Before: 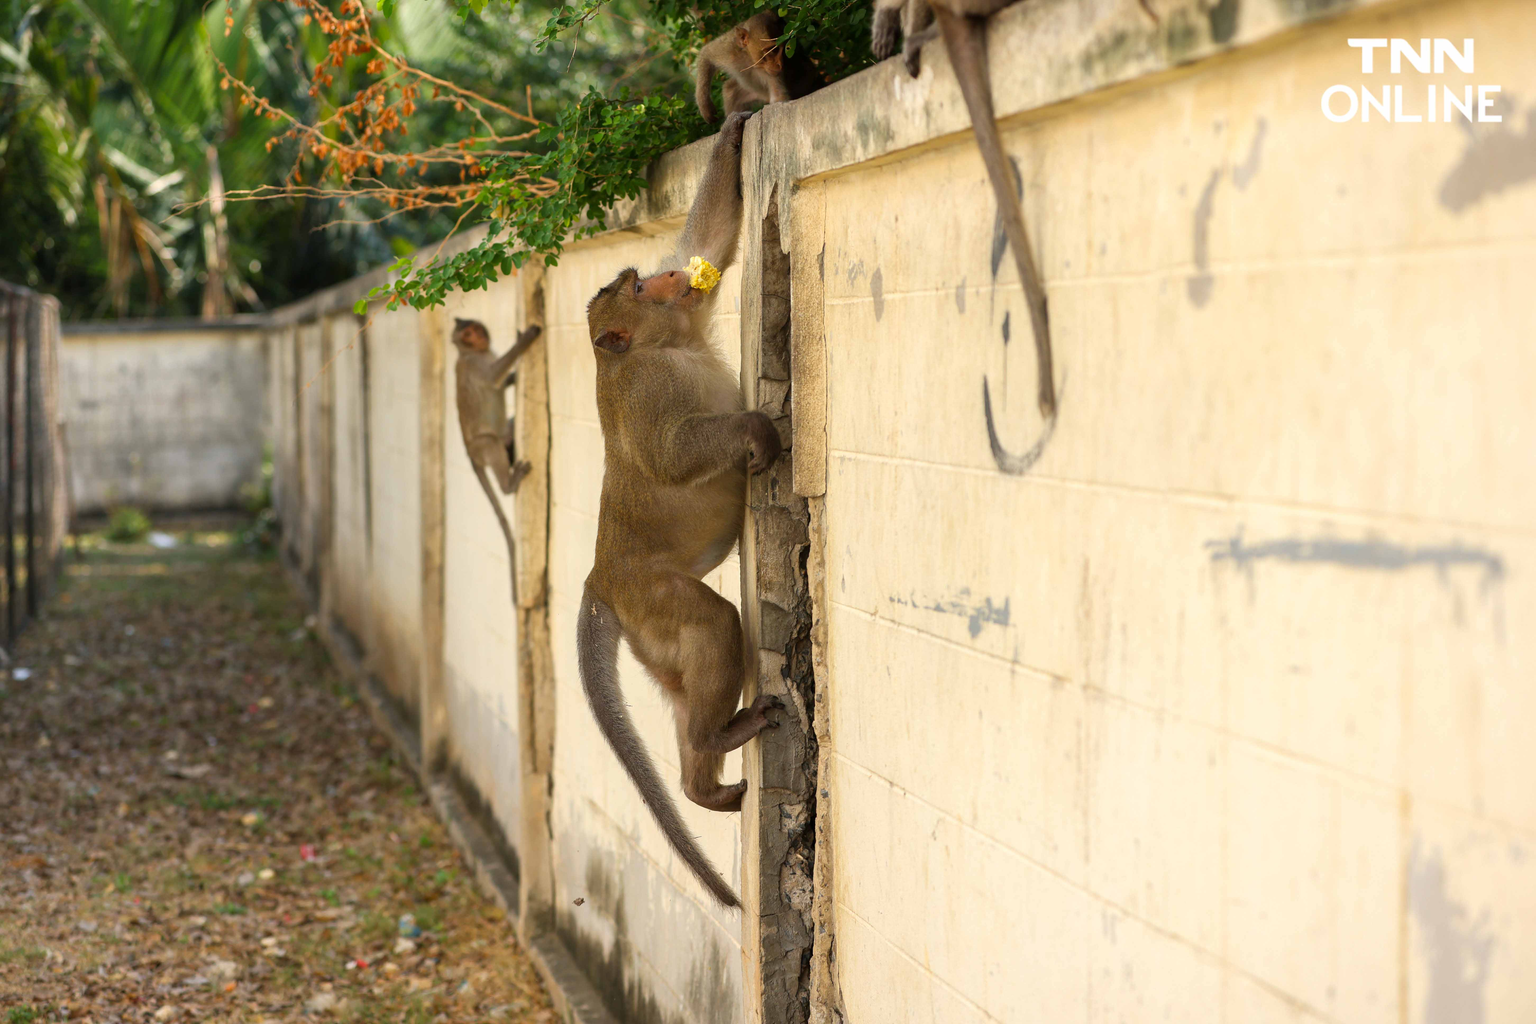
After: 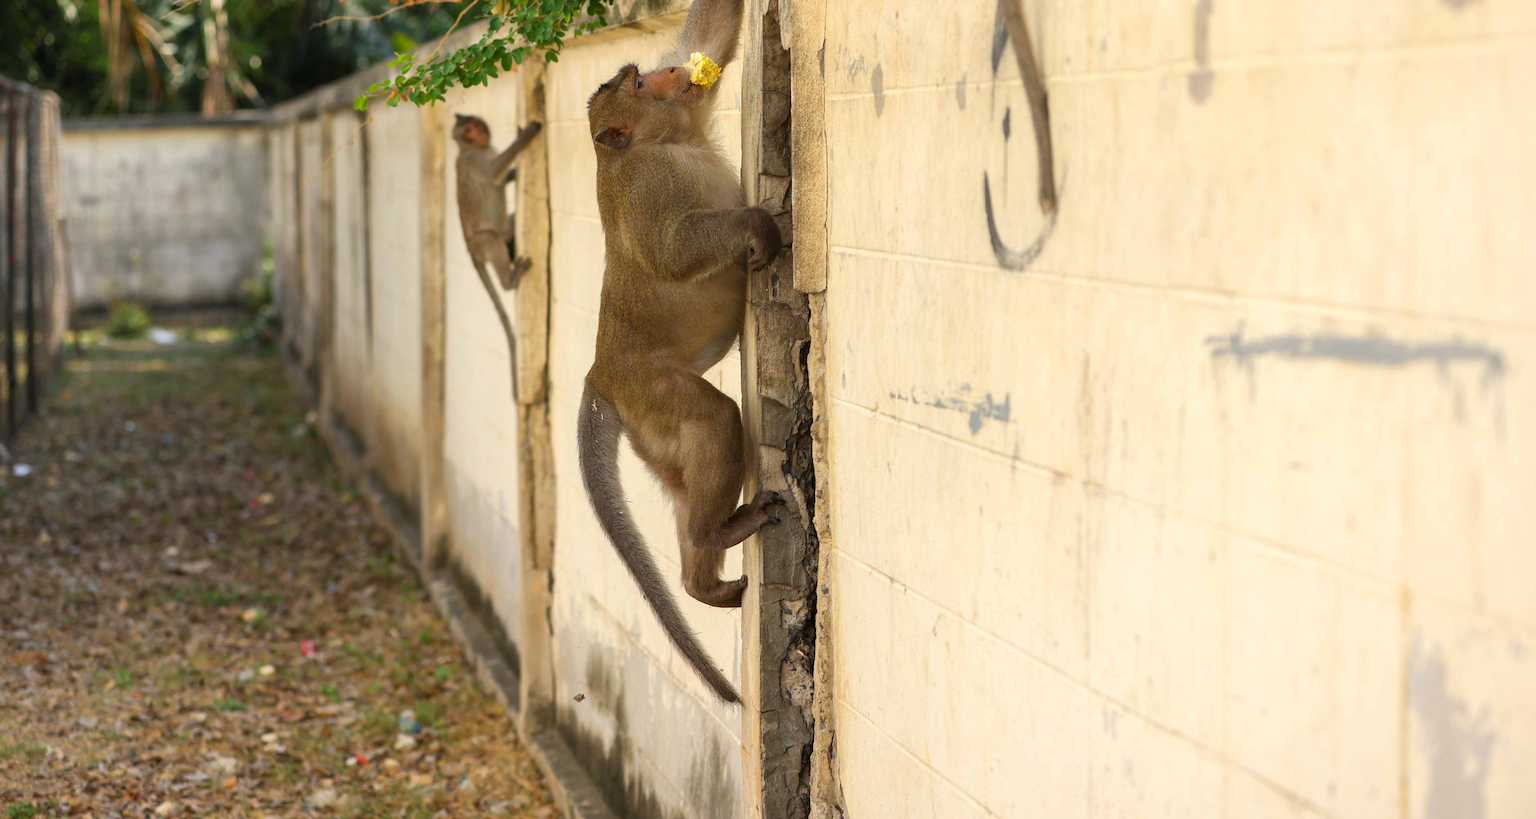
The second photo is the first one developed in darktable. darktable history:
crop and rotate: top 19.979%
